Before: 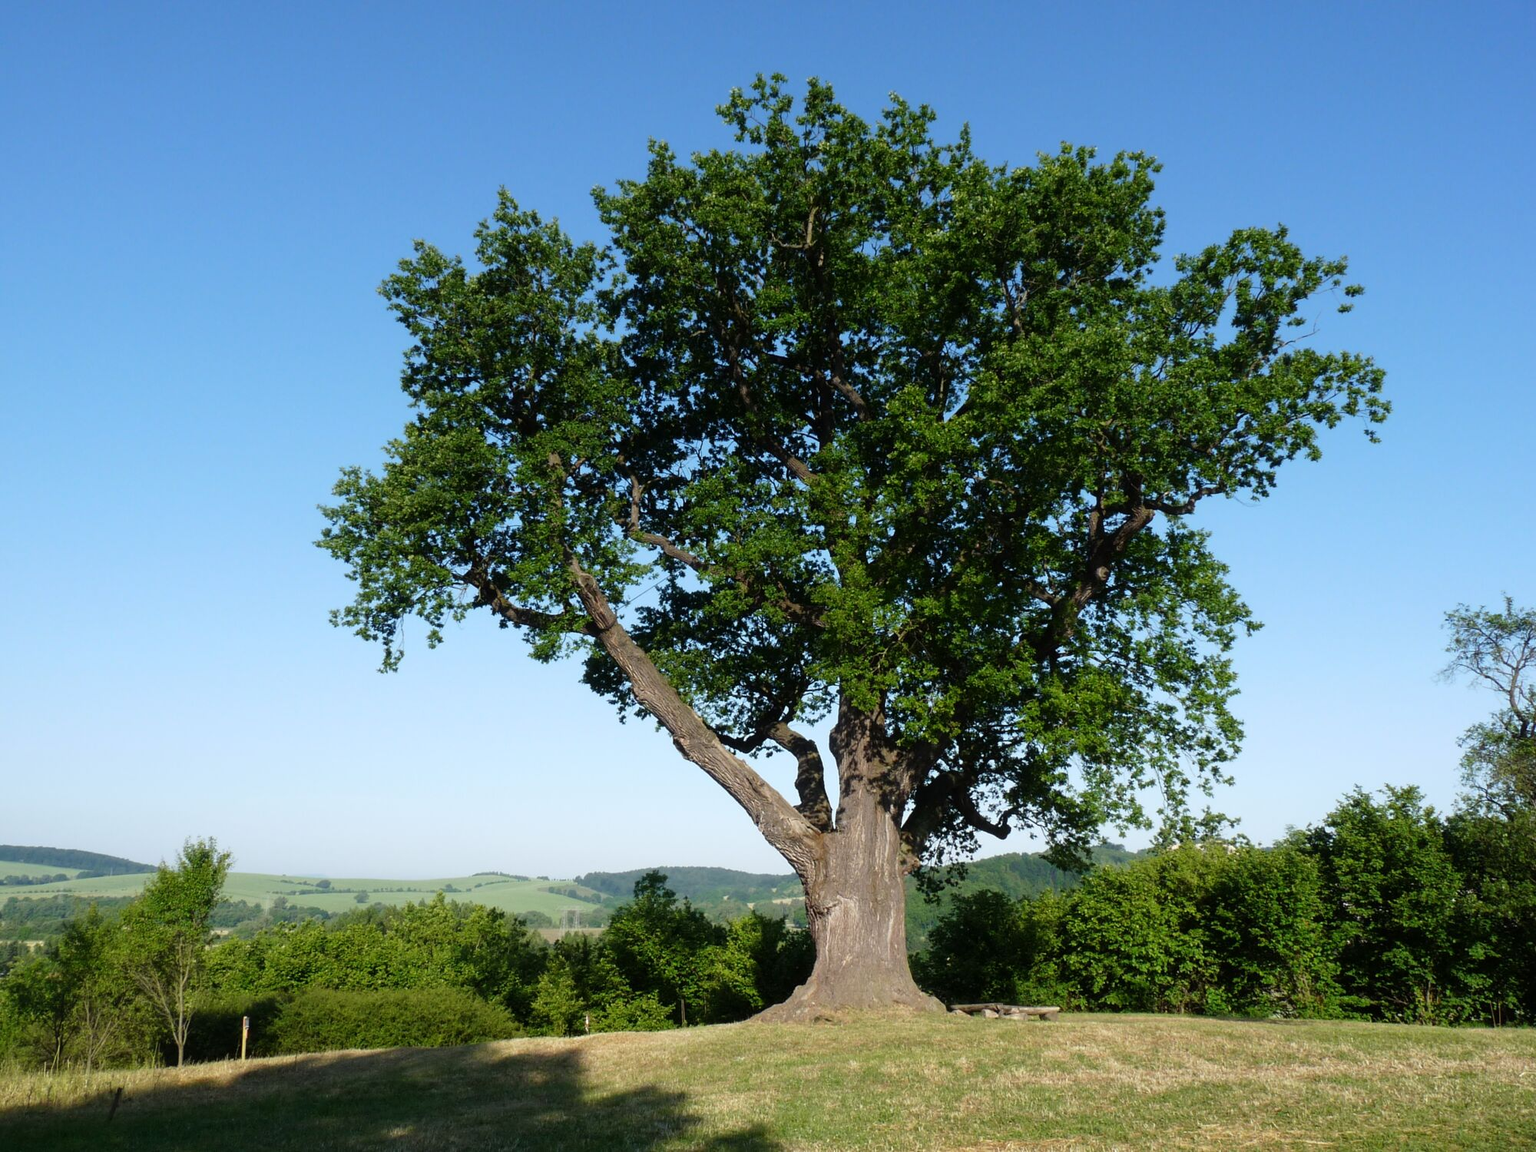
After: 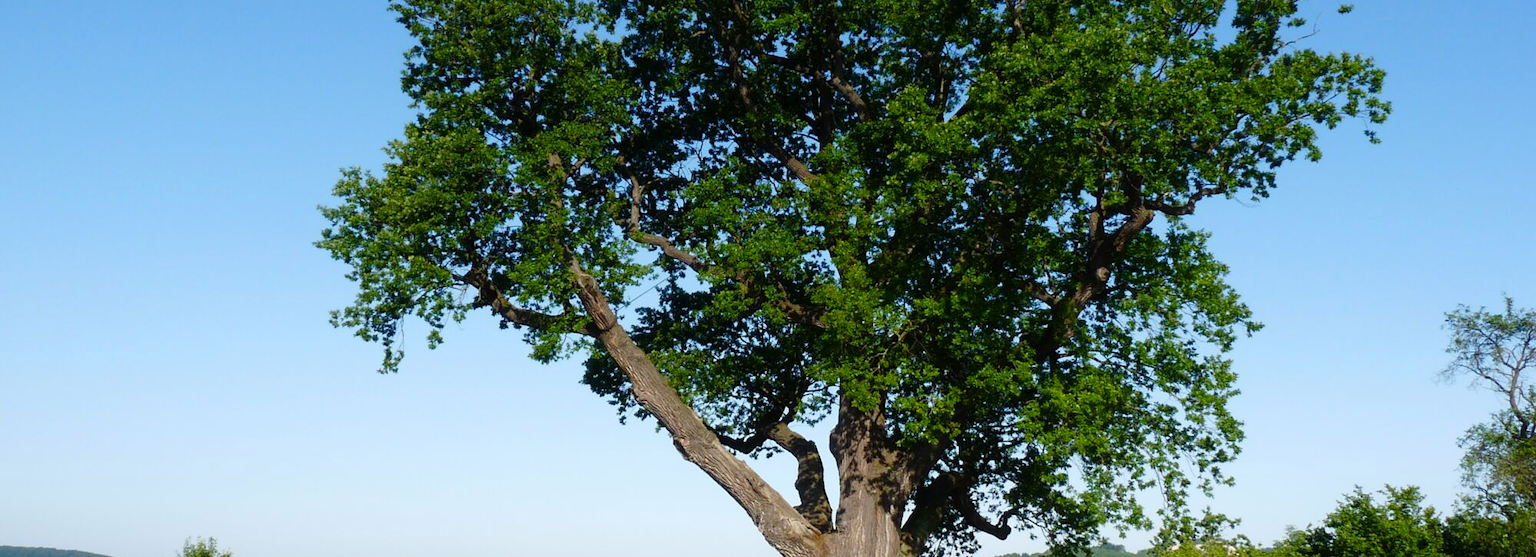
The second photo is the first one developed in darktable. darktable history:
color balance rgb: perceptual saturation grading › global saturation 20%, perceptual saturation grading › highlights -25%, perceptual saturation grading › shadows 25%
crop and rotate: top 26.056%, bottom 25.543%
